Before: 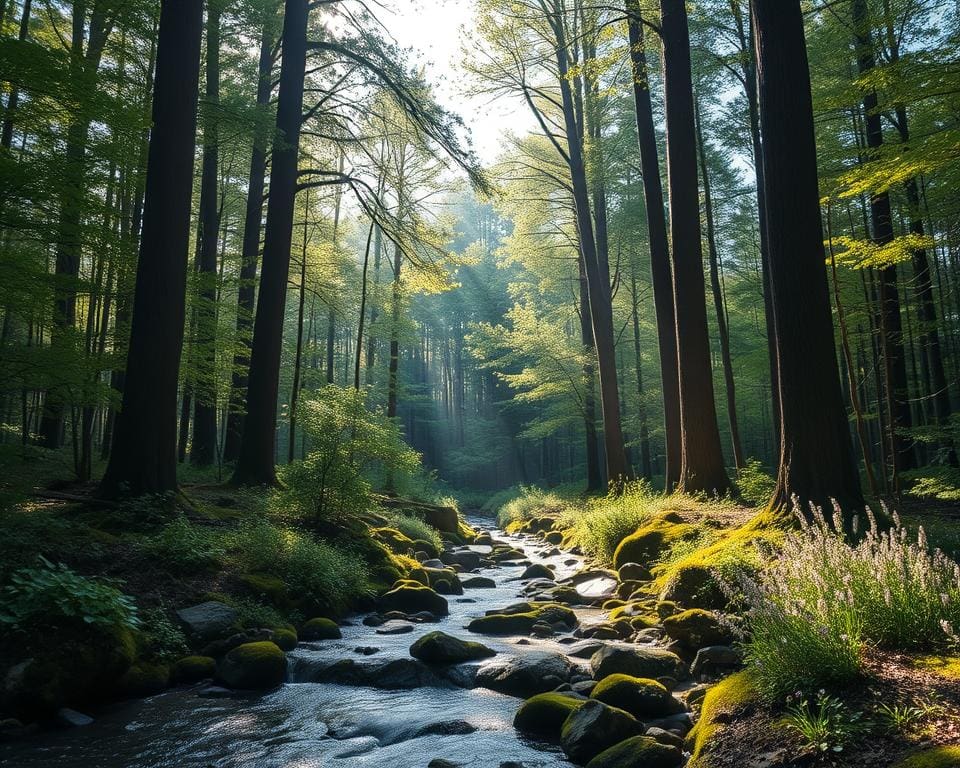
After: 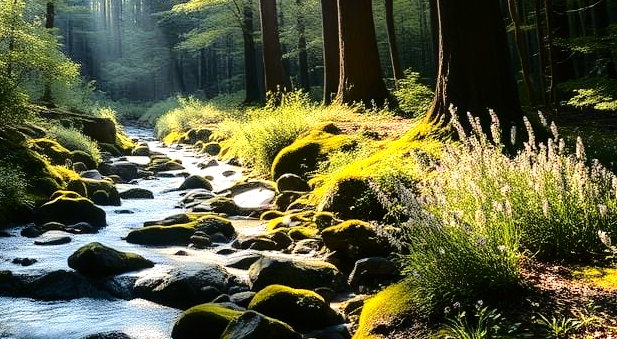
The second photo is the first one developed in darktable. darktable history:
tone equalizer: -8 EV -0.788 EV, -7 EV -0.697 EV, -6 EV -0.569 EV, -5 EV -0.377 EV, -3 EV 0.394 EV, -2 EV 0.6 EV, -1 EV 0.69 EV, +0 EV 0.763 EV, mask exposure compensation -0.514 EV
tone curve: curves: ch0 [(0, 0) (0.058, 0.039) (0.168, 0.123) (0.282, 0.327) (0.45, 0.534) (0.676, 0.751) (0.89, 0.919) (1, 1)]; ch1 [(0, 0) (0.094, 0.081) (0.285, 0.299) (0.385, 0.403) (0.447, 0.455) (0.495, 0.496) (0.544, 0.552) (0.589, 0.612) (0.722, 0.728) (1, 1)]; ch2 [(0, 0) (0.257, 0.217) (0.43, 0.421) (0.498, 0.507) (0.531, 0.544) (0.56, 0.579) (0.625, 0.66) (1, 1)], color space Lab, independent channels
crop and rotate: left 35.647%, top 50.735%, bottom 5.011%
